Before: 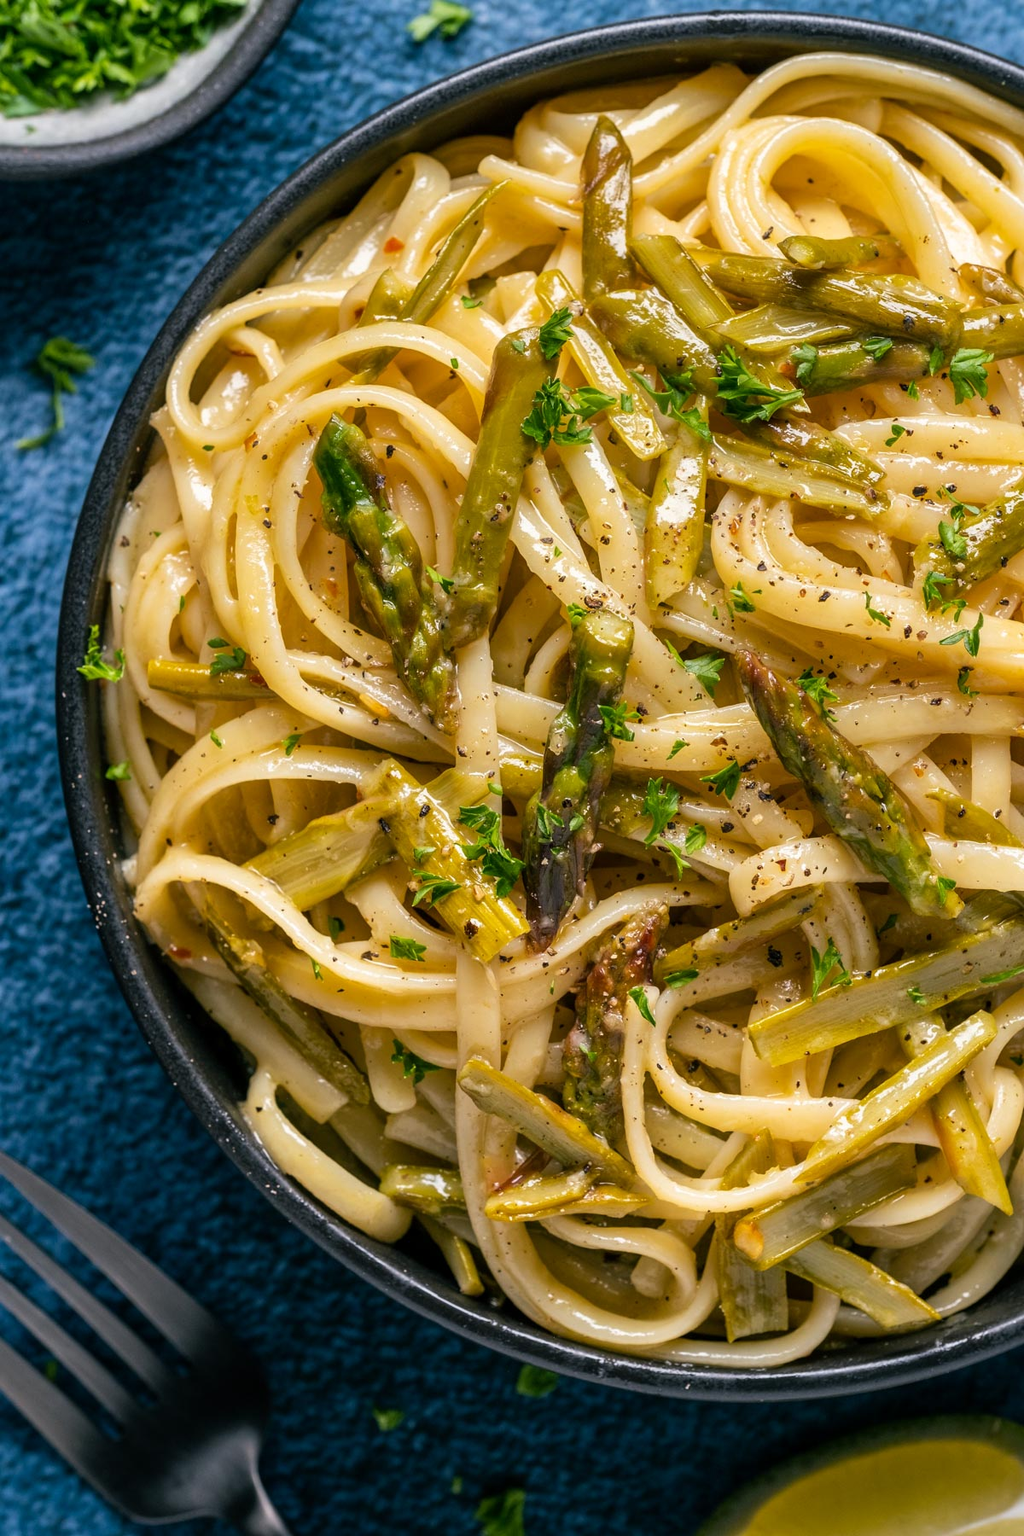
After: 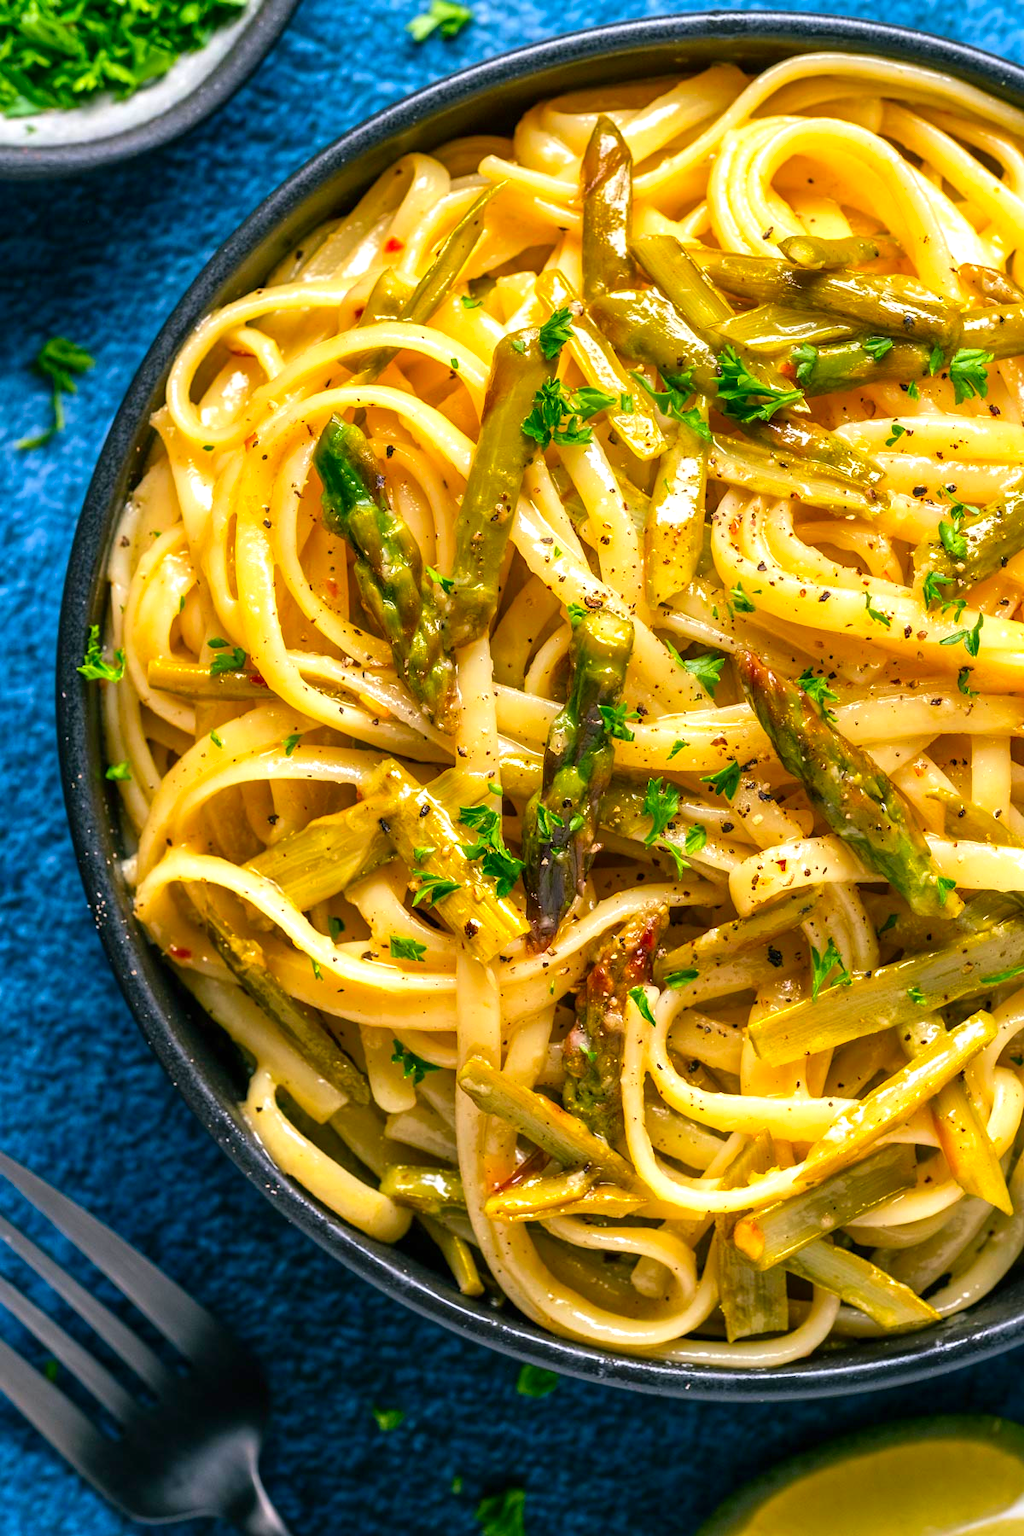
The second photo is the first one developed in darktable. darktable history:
exposure: black level correction 0, exposure 0.5 EV, compensate highlight preservation false
contrast brightness saturation: saturation 0.5
